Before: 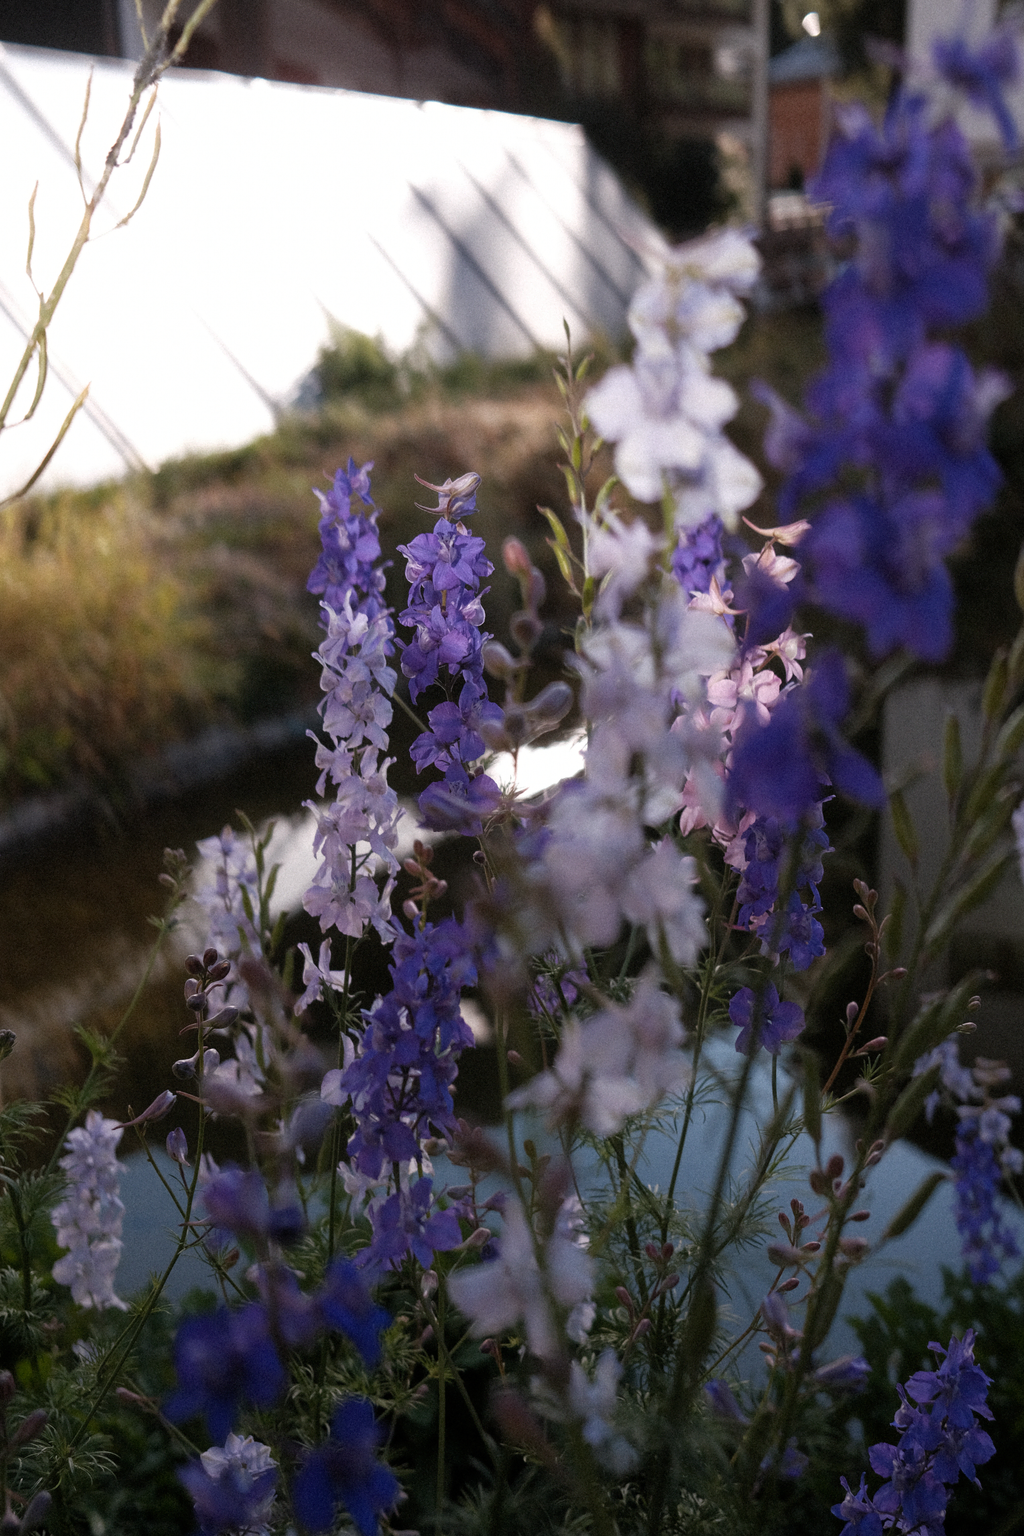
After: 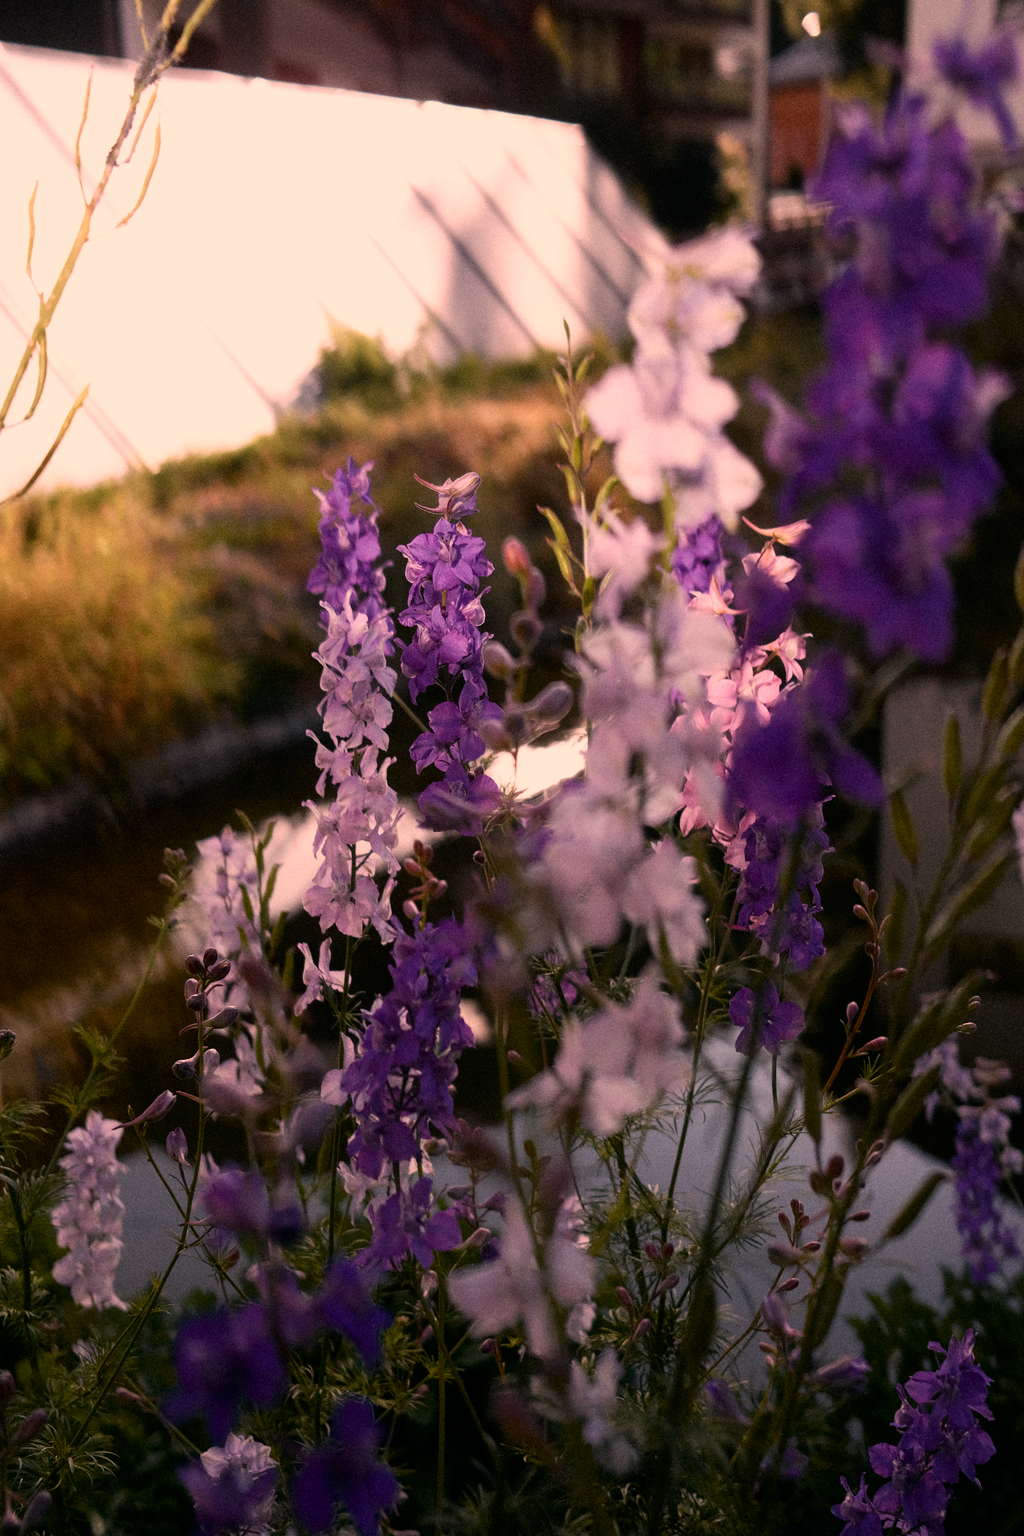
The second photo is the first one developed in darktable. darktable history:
tone curve: curves: ch0 [(0, 0) (0.058, 0.027) (0.214, 0.183) (0.304, 0.288) (0.51, 0.549) (0.658, 0.7) (0.741, 0.775) (0.844, 0.866) (0.986, 0.957)]; ch1 [(0, 0) (0.172, 0.123) (0.312, 0.296) (0.437, 0.429) (0.471, 0.469) (0.502, 0.5) (0.513, 0.515) (0.572, 0.603) (0.617, 0.653) (0.68, 0.724) (0.889, 0.924) (1, 1)]; ch2 [(0, 0) (0.411, 0.424) (0.489, 0.49) (0.502, 0.5) (0.517, 0.519) (0.549, 0.578) (0.604, 0.628) (0.693, 0.686) (1, 1)], color space Lab, independent channels, preserve colors none
color correction: highlights a* 21.16, highlights b* 19.61
